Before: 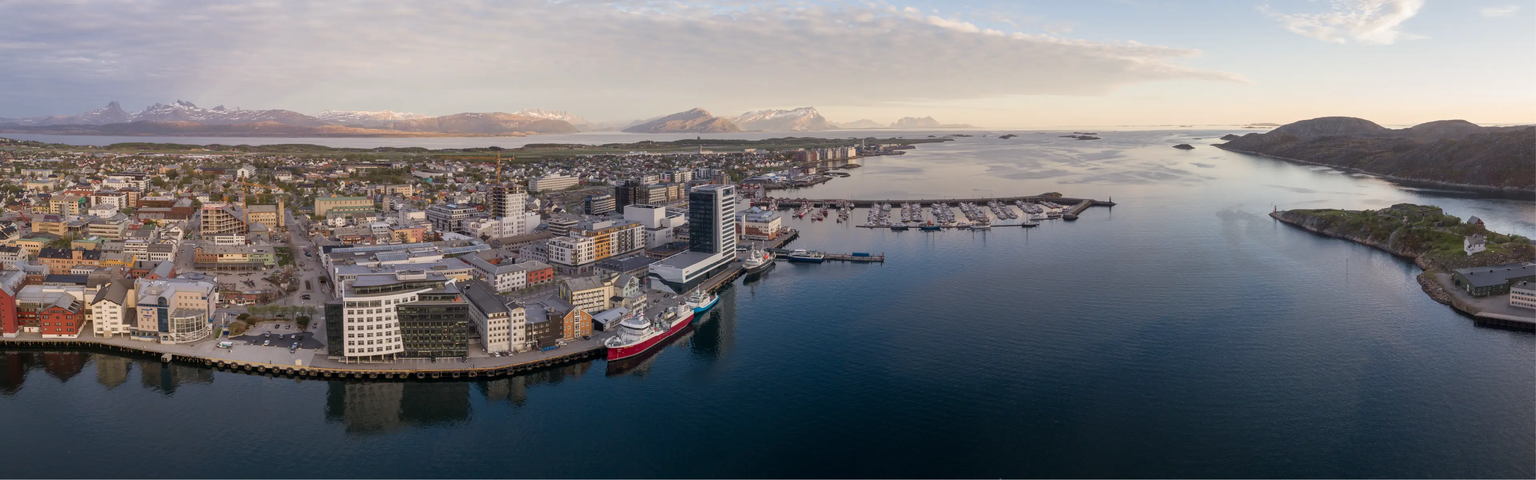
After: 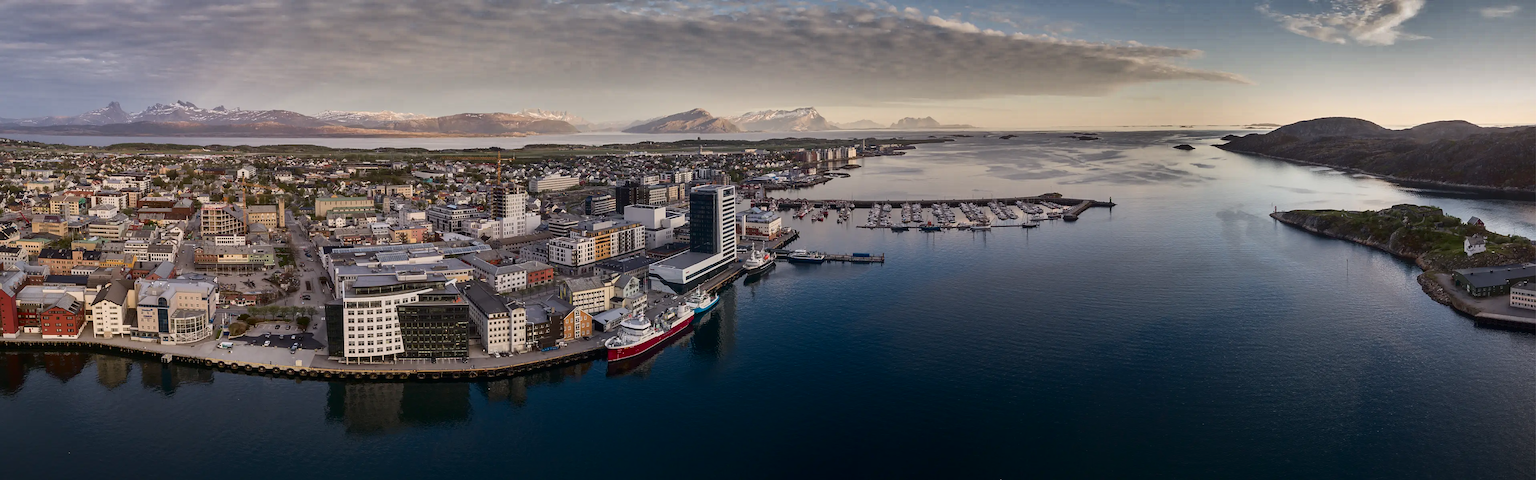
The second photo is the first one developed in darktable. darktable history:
shadows and highlights: shadows 19.83, highlights -83.88, soften with gaussian
sharpen: radius 1.909, amount 0.391, threshold 1.463
tone curve: curves: ch0 [(0.016, 0.011) (0.21, 0.113) (0.515, 0.476) (0.78, 0.795) (1, 0.981)], color space Lab, independent channels, preserve colors none
